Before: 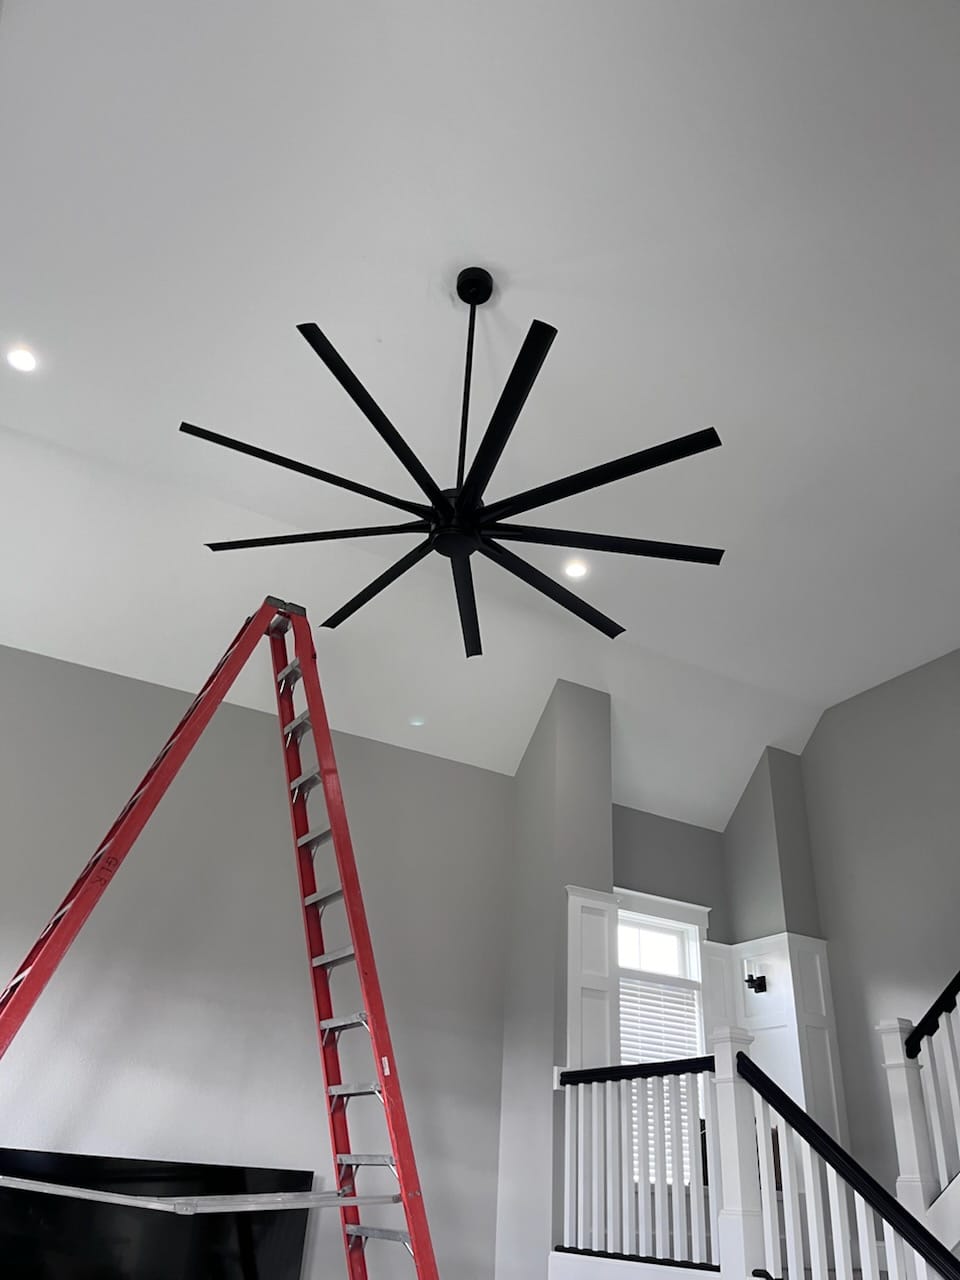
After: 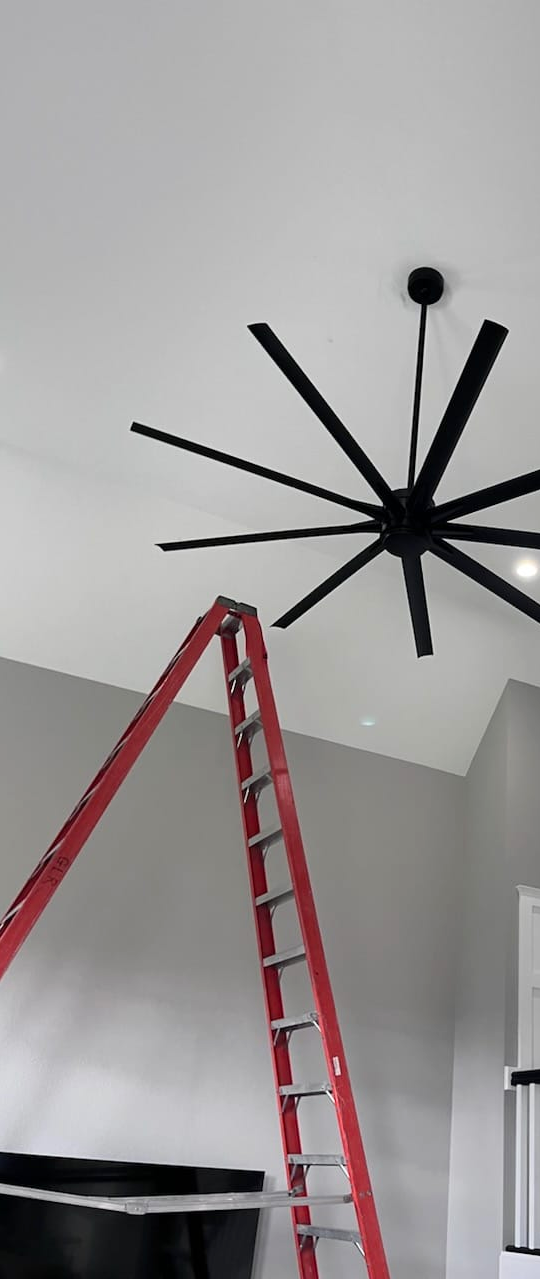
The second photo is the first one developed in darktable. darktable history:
contrast brightness saturation: contrast 0.1, brightness 0.03, saturation 0.09
crop: left 5.114%, right 38.589%
